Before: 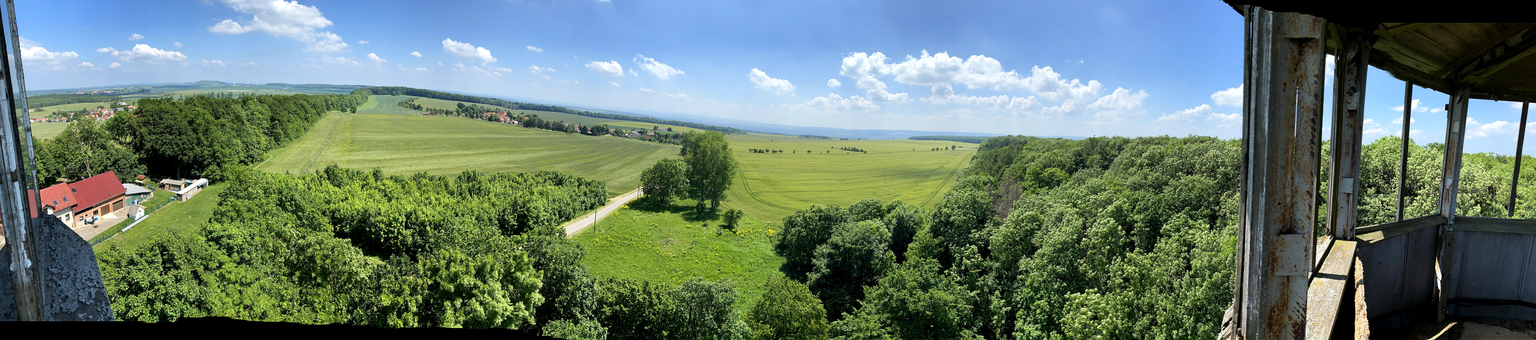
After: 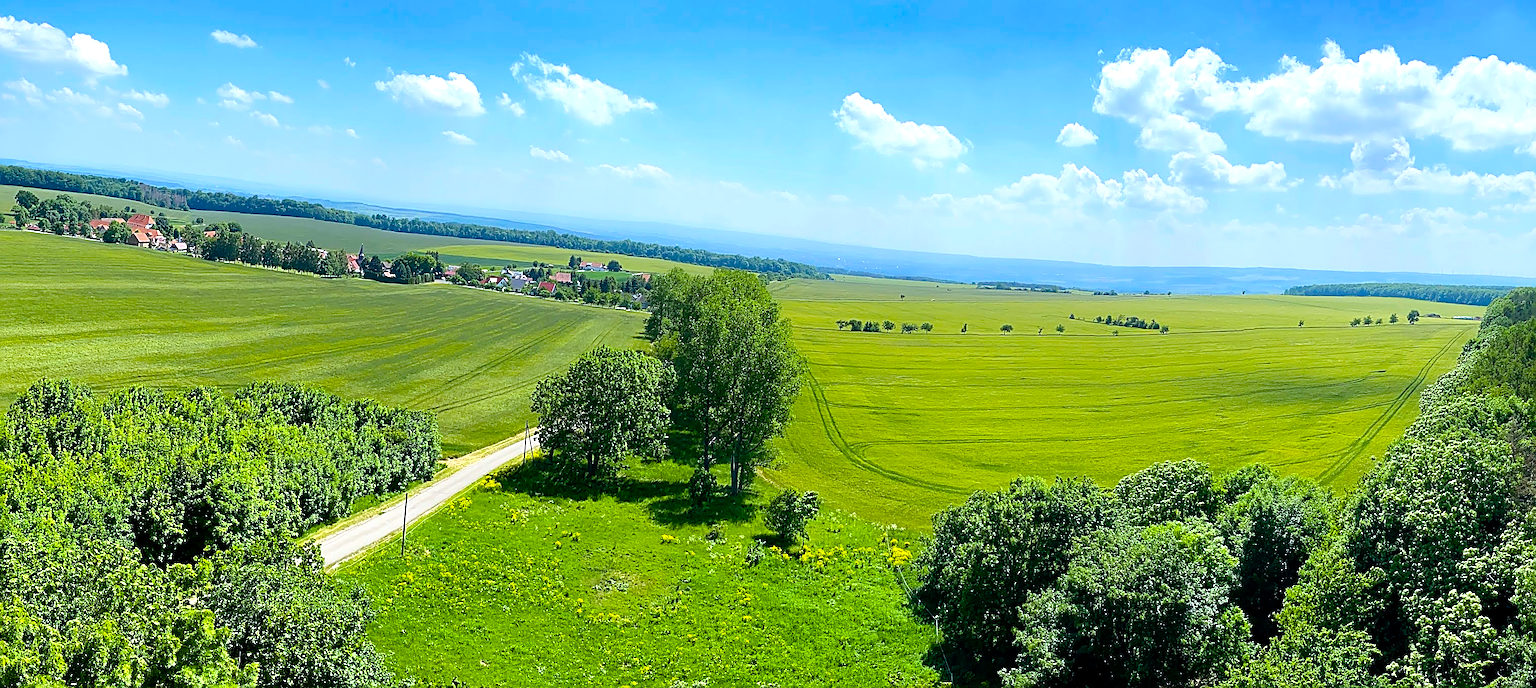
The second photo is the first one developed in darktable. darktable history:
crop and rotate: left 29.411%, top 10.315%, right 35.065%, bottom 17.775%
sharpen: radius 2.537, amount 0.642
color balance rgb: highlights gain › luminance 16.961%, highlights gain › chroma 2.928%, highlights gain › hue 261.3°, perceptual saturation grading › global saturation 20%, perceptual saturation grading › highlights 3.497%, perceptual saturation grading › shadows 50.116%, global vibrance 20%
